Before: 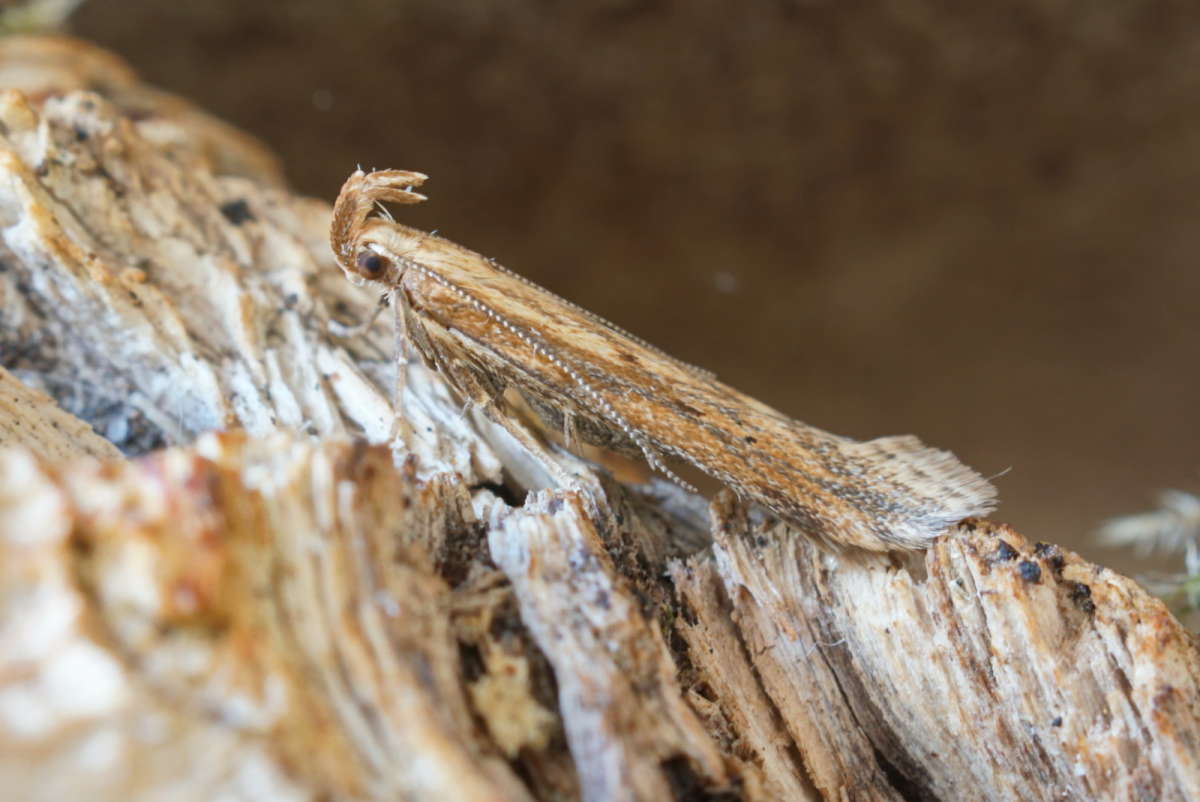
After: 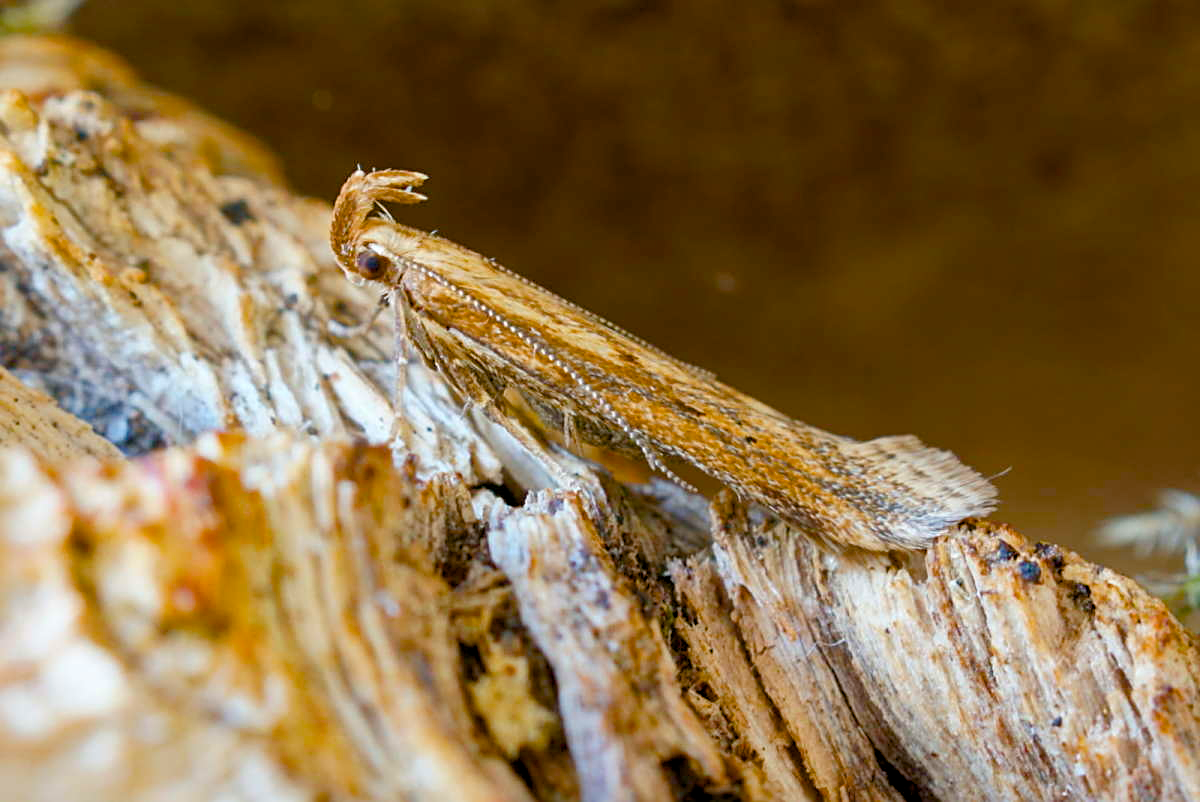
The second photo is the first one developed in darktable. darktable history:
color balance rgb: global offset › luminance -0.895%, perceptual saturation grading › global saturation 45.237%, perceptual saturation grading › highlights -25.776%, perceptual saturation grading › shadows 50.119%, global vibrance 25.47%
sharpen: on, module defaults
